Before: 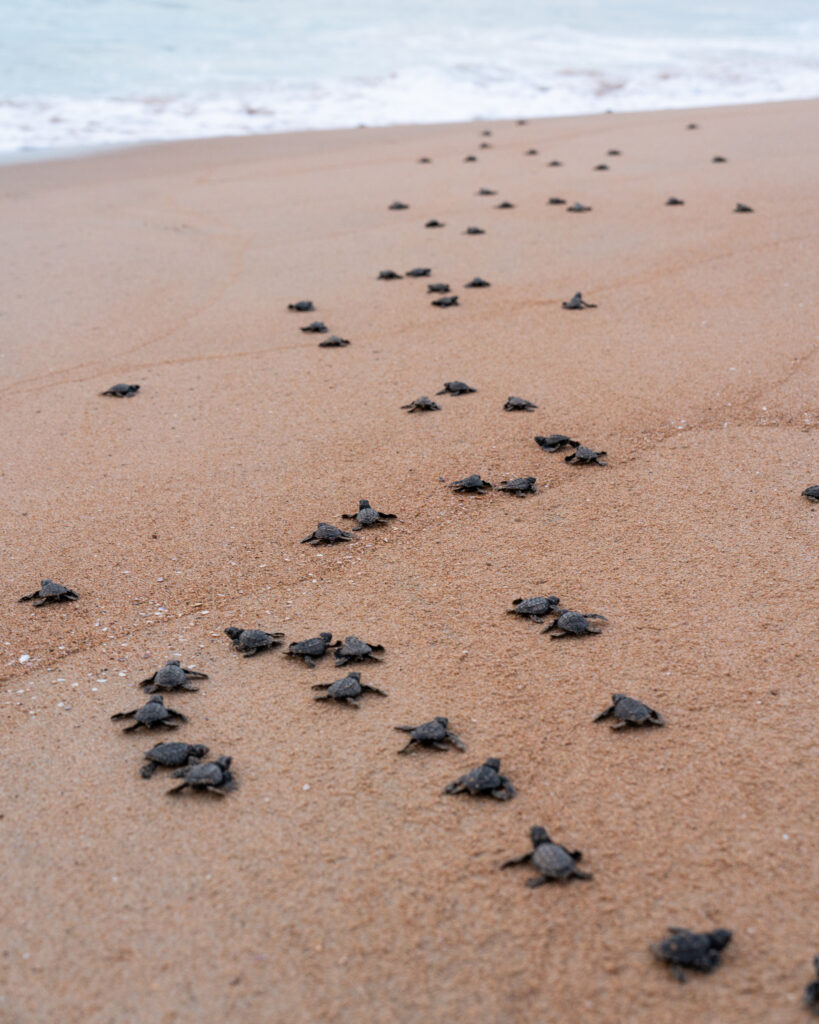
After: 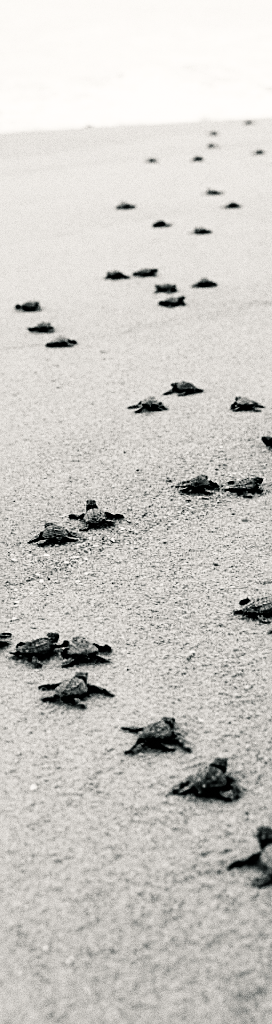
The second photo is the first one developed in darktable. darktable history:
crop: left 33.36%, right 33.36%
exposure: exposure 0.6 EV, compensate highlight preservation false
color balance rgb: shadows lift › chroma 2.79%, shadows lift › hue 190.66°, power › hue 171.85°, highlights gain › chroma 2.16%, highlights gain › hue 75.26°, global offset › luminance -0.51%, perceptual saturation grading › highlights -33.8%, perceptual saturation grading › mid-tones 14.98%, perceptual saturation grading › shadows 48.43%, perceptual brilliance grading › highlights 15.68%, perceptual brilliance grading › mid-tones 6.62%, perceptual brilliance grading › shadows -14.98%, global vibrance 11.32%, contrast 5.05%
white balance: red 0.976, blue 1.04
grain: coarseness 0.09 ISO, strength 40%
sharpen: on, module defaults
color calibration: output gray [0.28, 0.41, 0.31, 0], gray › normalize channels true, illuminant same as pipeline (D50), adaptation XYZ, x 0.346, y 0.359, gamut compression 0
filmic rgb: black relative exposure -5 EV, hardness 2.88, contrast 1.4, highlights saturation mix -20%
